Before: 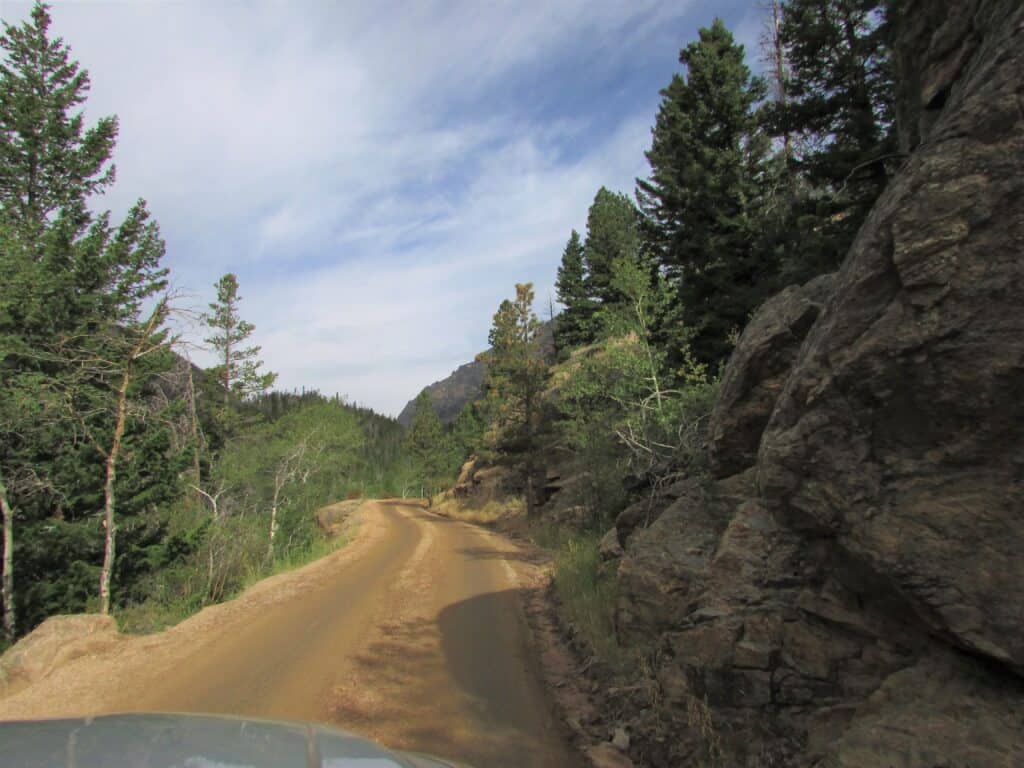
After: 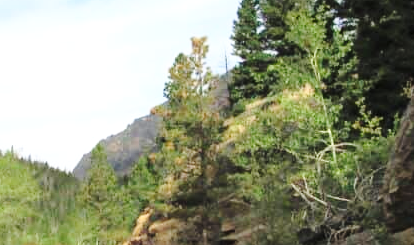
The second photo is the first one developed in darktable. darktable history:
contrast brightness saturation: contrast 0.07, brightness 0.08, saturation 0.18
shadows and highlights: shadows -12.5, white point adjustment 4, highlights 28.33
base curve: curves: ch0 [(0, 0) (0.028, 0.03) (0.121, 0.232) (0.46, 0.748) (0.859, 0.968) (1, 1)], preserve colors none
crop: left 31.751%, top 32.172%, right 27.8%, bottom 35.83%
exposure: compensate highlight preservation false
